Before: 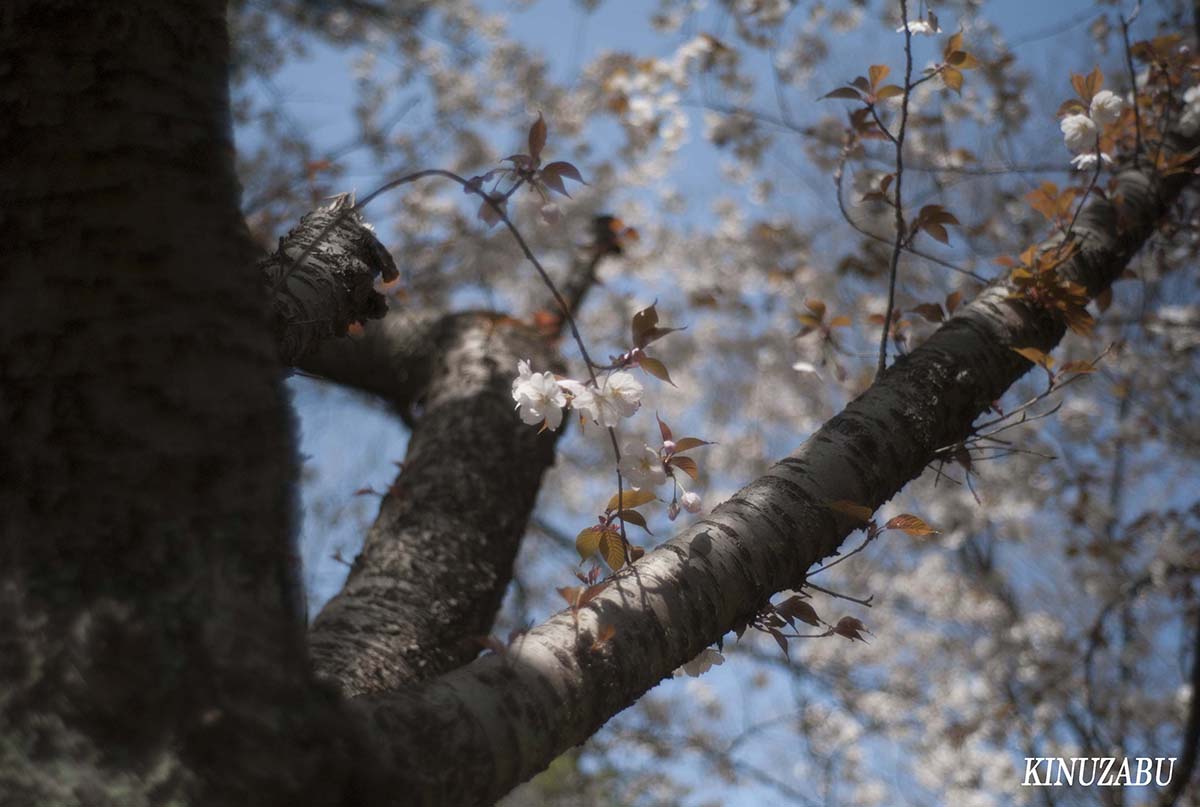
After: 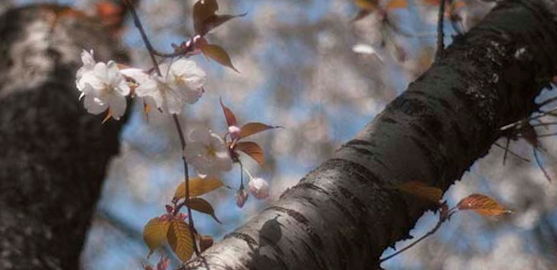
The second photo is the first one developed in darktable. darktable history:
crop: left 36.607%, top 34.735%, right 13.146%, bottom 30.611%
rotate and perspective: rotation -1.68°, lens shift (vertical) -0.146, crop left 0.049, crop right 0.912, crop top 0.032, crop bottom 0.96
